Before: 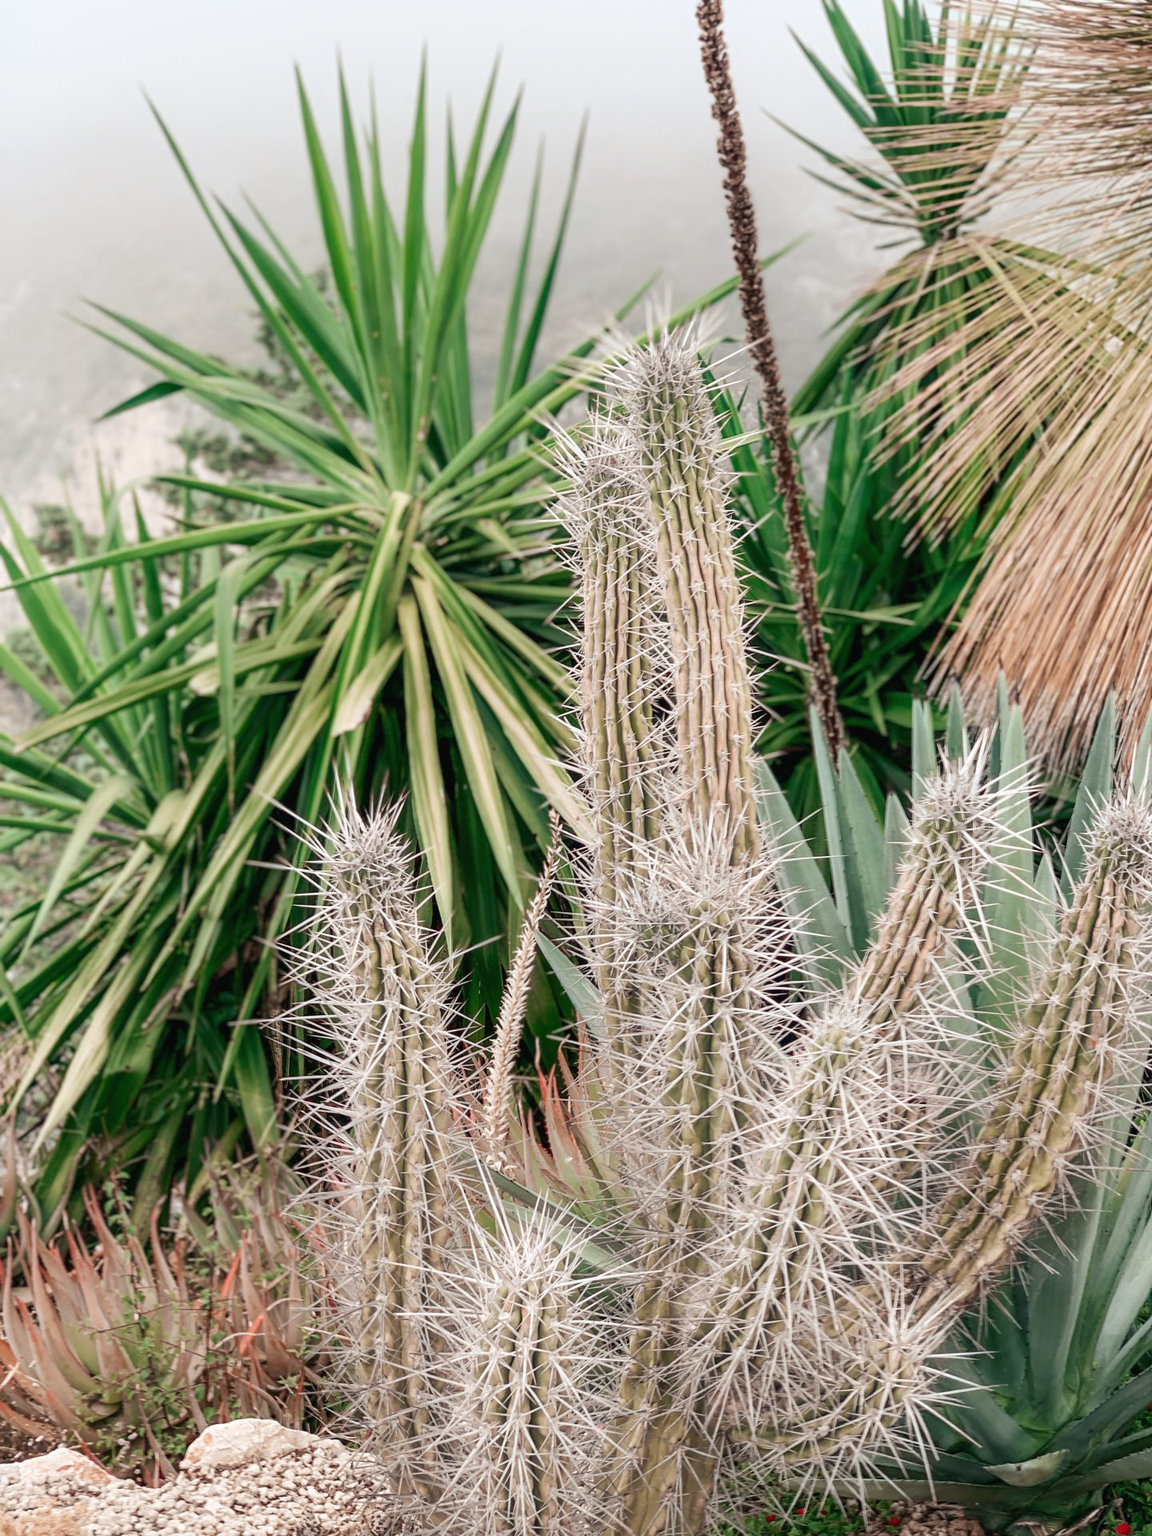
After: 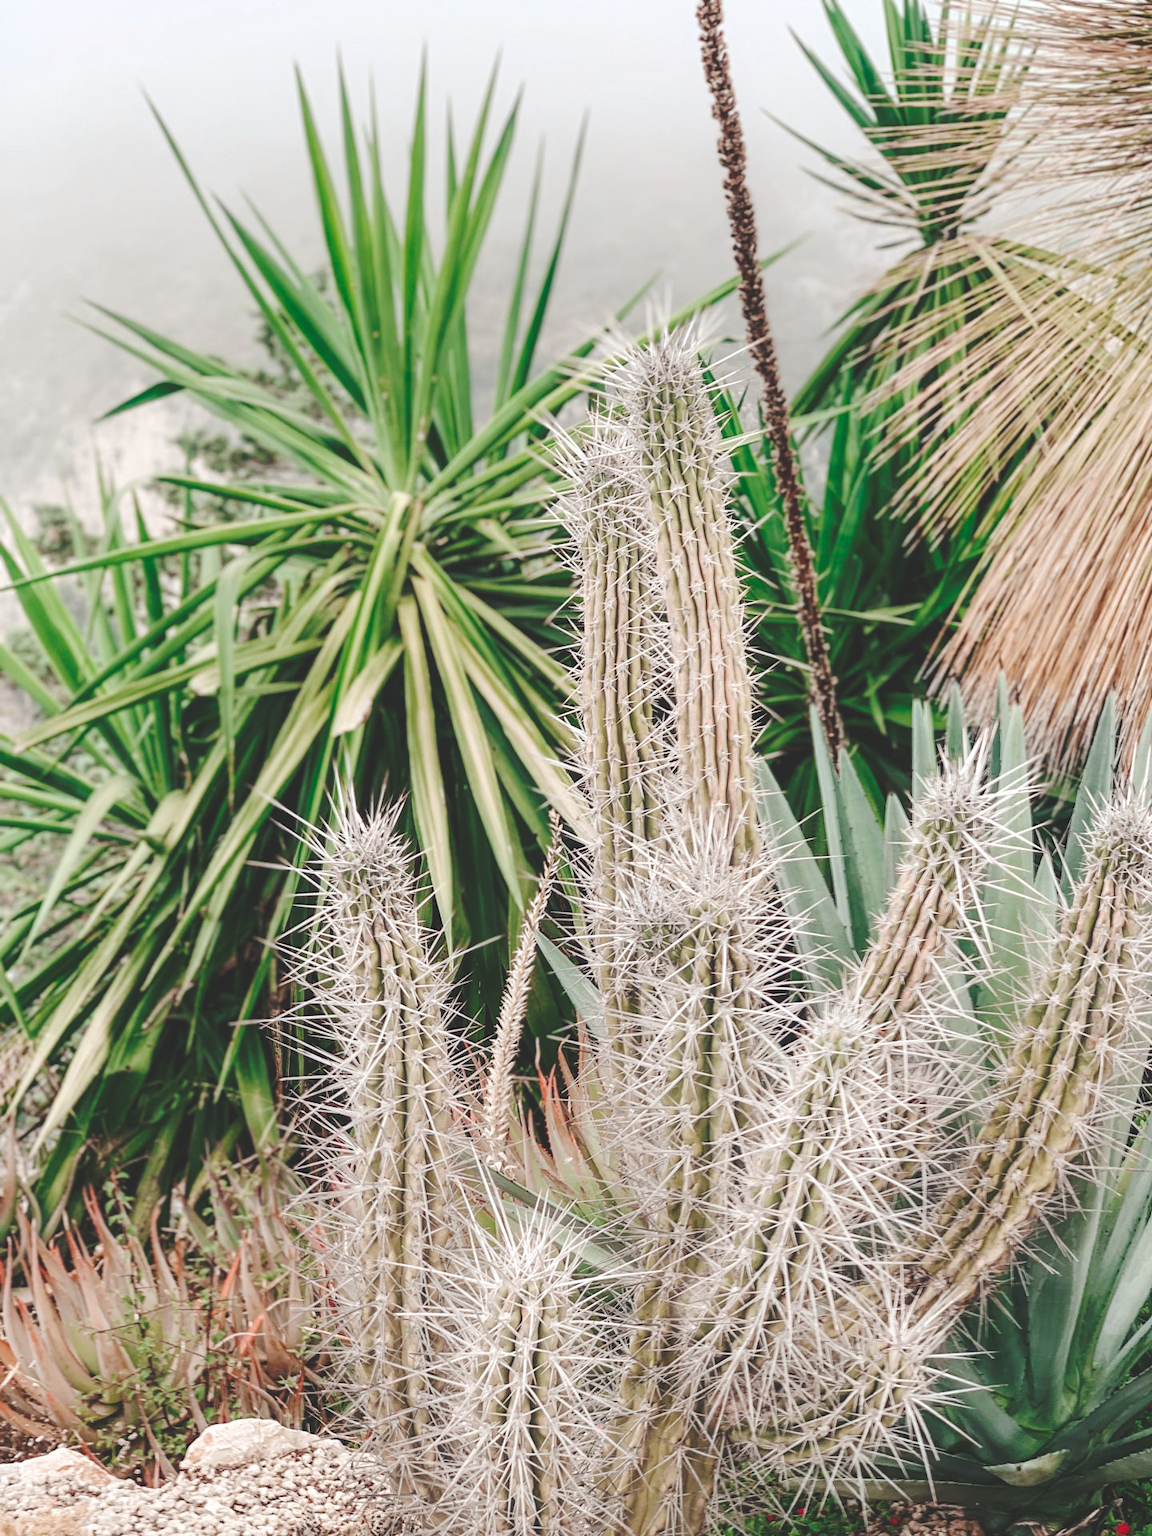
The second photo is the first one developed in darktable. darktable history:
base curve: curves: ch0 [(0, 0.024) (0.055, 0.065) (0.121, 0.166) (0.236, 0.319) (0.693, 0.726) (1, 1)], preserve colors none
local contrast: highlights 102%, shadows 101%, detail 119%, midtone range 0.2
